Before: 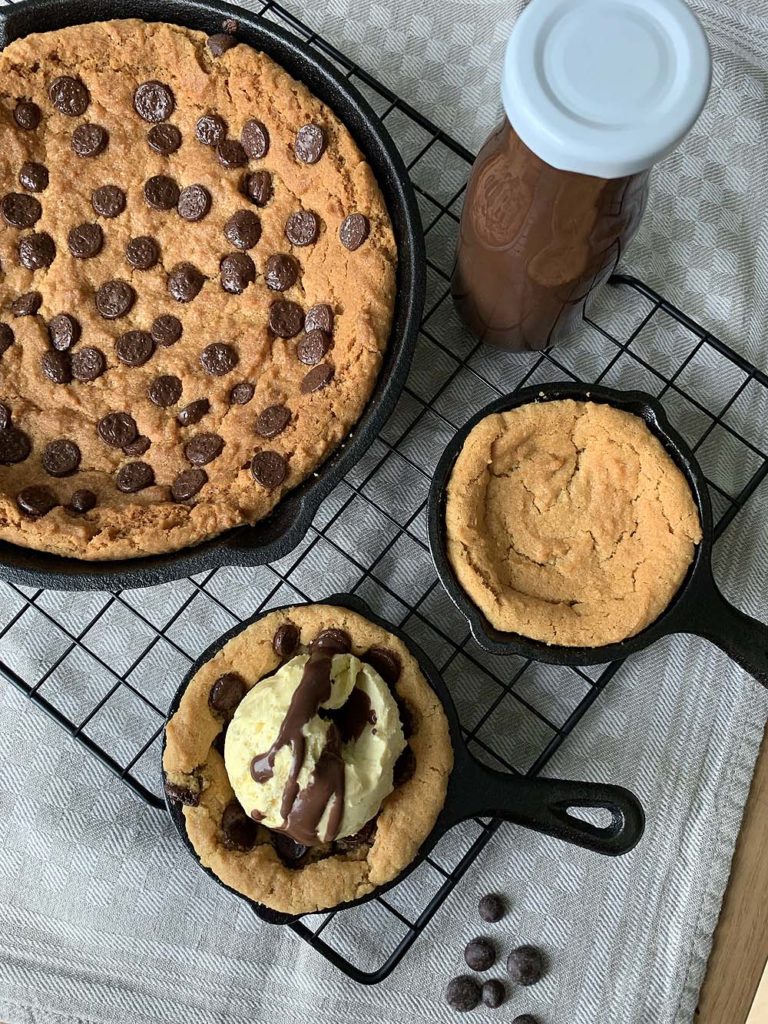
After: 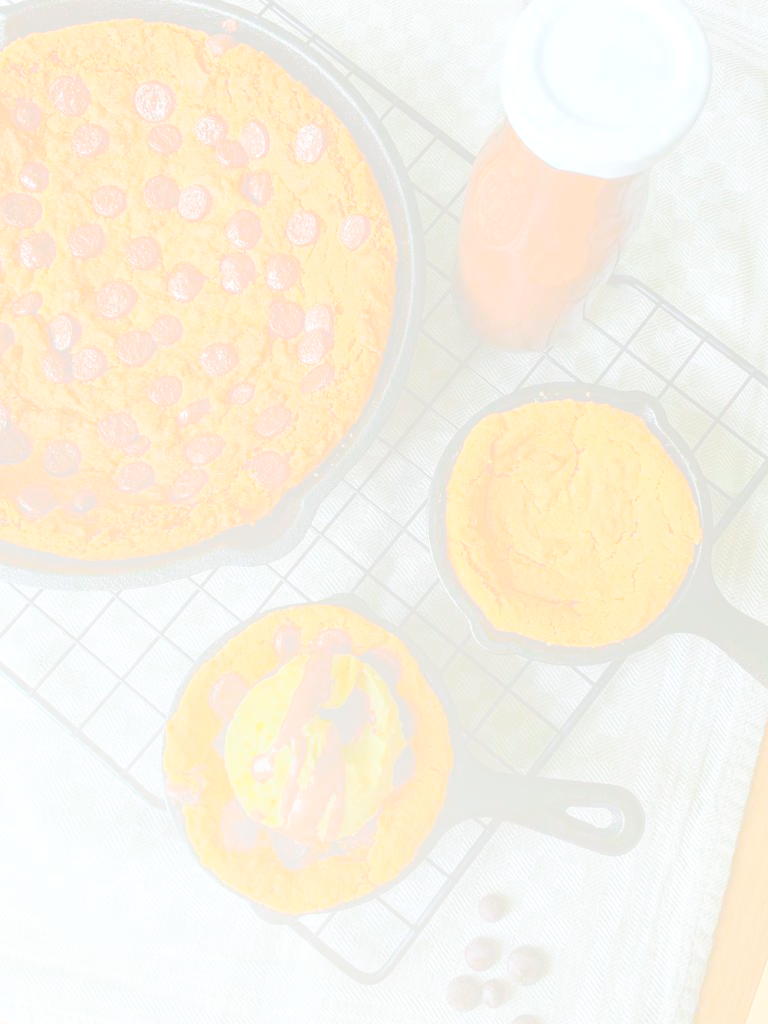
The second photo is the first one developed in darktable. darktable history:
bloom: size 85%, threshold 5%, strength 85%
local contrast: detail 130%
split-toning: shadows › saturation 0.24, highlights › hue 54°, highlights › saturation 0.24
contrast brightness saturation: contrast 0.15, brightness 0.05
